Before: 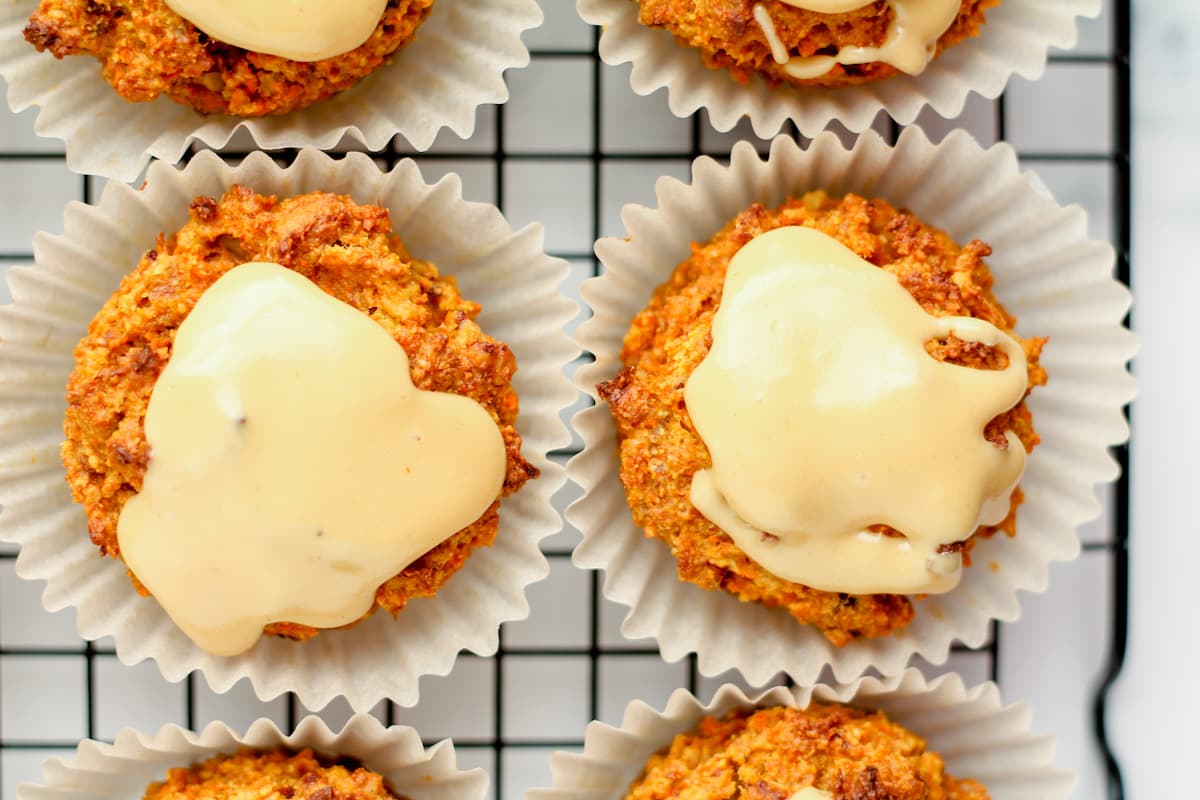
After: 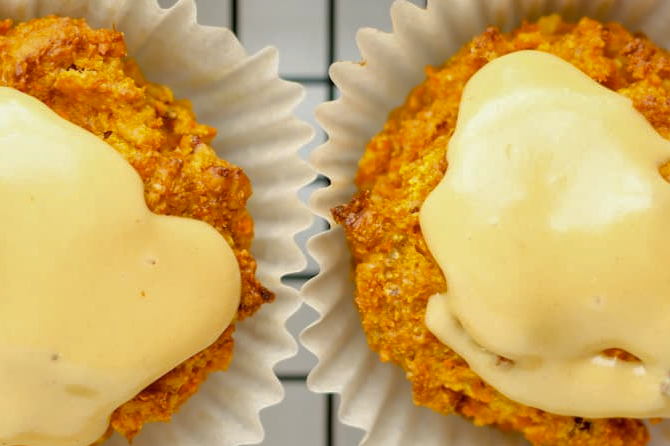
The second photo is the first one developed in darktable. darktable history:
color contrast: green-magenta contrast 0.8, blue-yellow contrast 1.1, unbound 0
shadows and highlights: on, module defaults
crop and rotate: left 22.13%, top 22.054%, right 22.026%, bottom 22.102%
